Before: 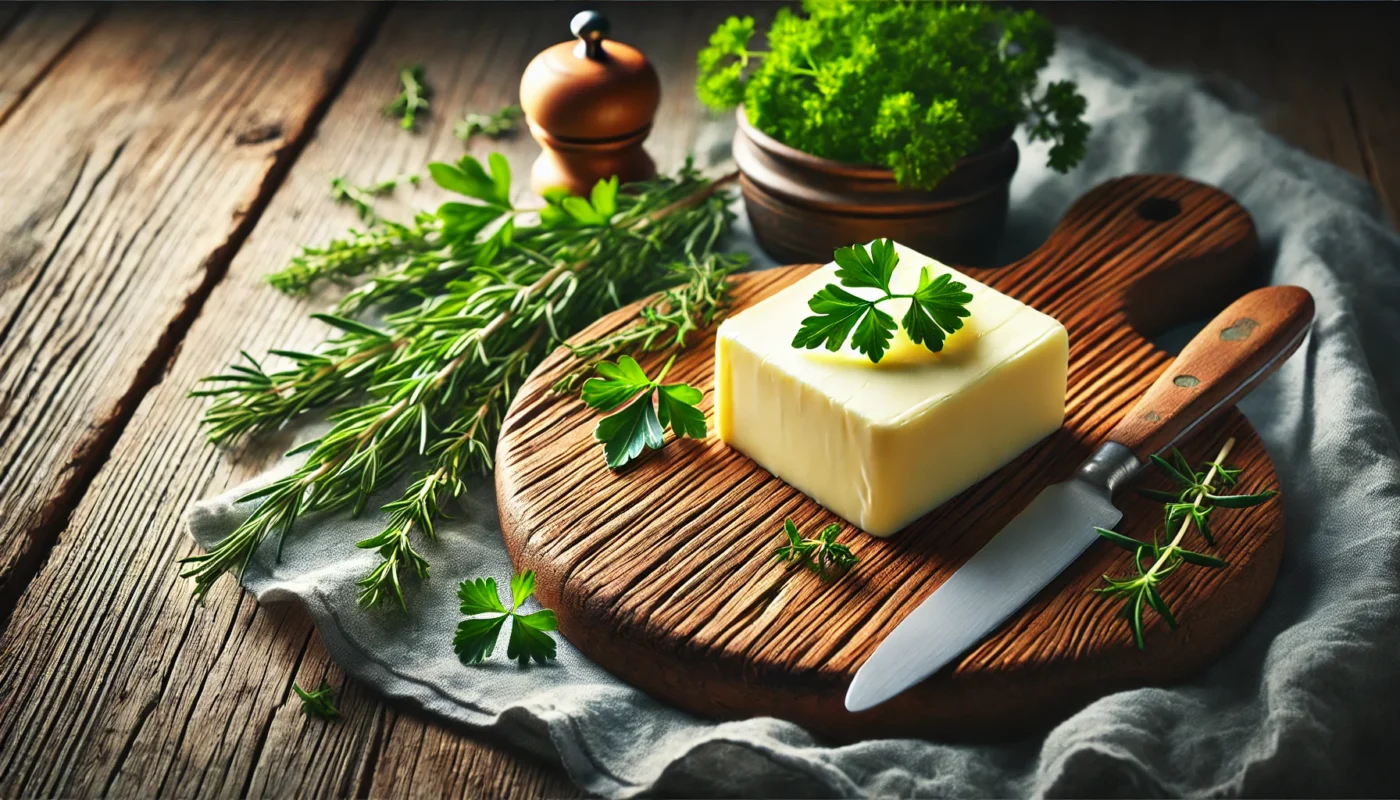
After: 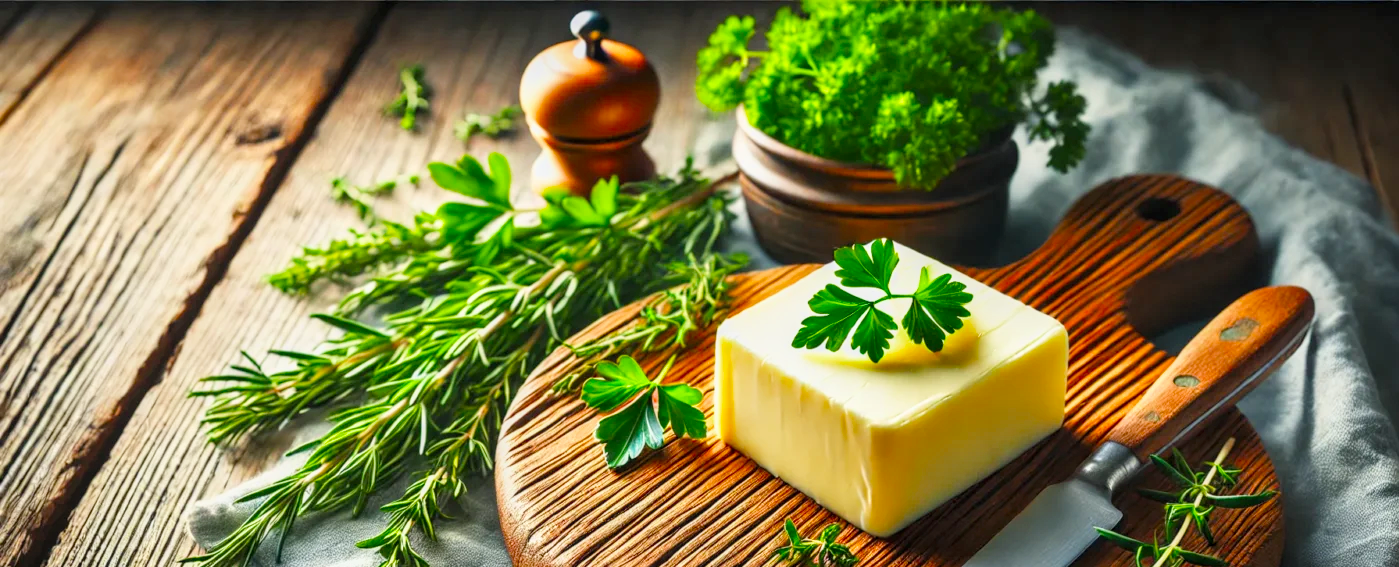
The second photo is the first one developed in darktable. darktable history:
exposure: exposure 0.6 EV, compensate exposure bias true, compensate highlight preservation false
local contrast: on, module defaults
filmic rgb: black relative exposure -16 EV, white relative exposure 4.03 EV, target black luminance 0%, hardness 7.64, latitude 73.15%, contrast 0.898, highlights saturation mix 10.46%, shadows ↔ highlights balance -0.375%, color science v4 (2020)
crop: right 0.001%, bottom 29.037%
